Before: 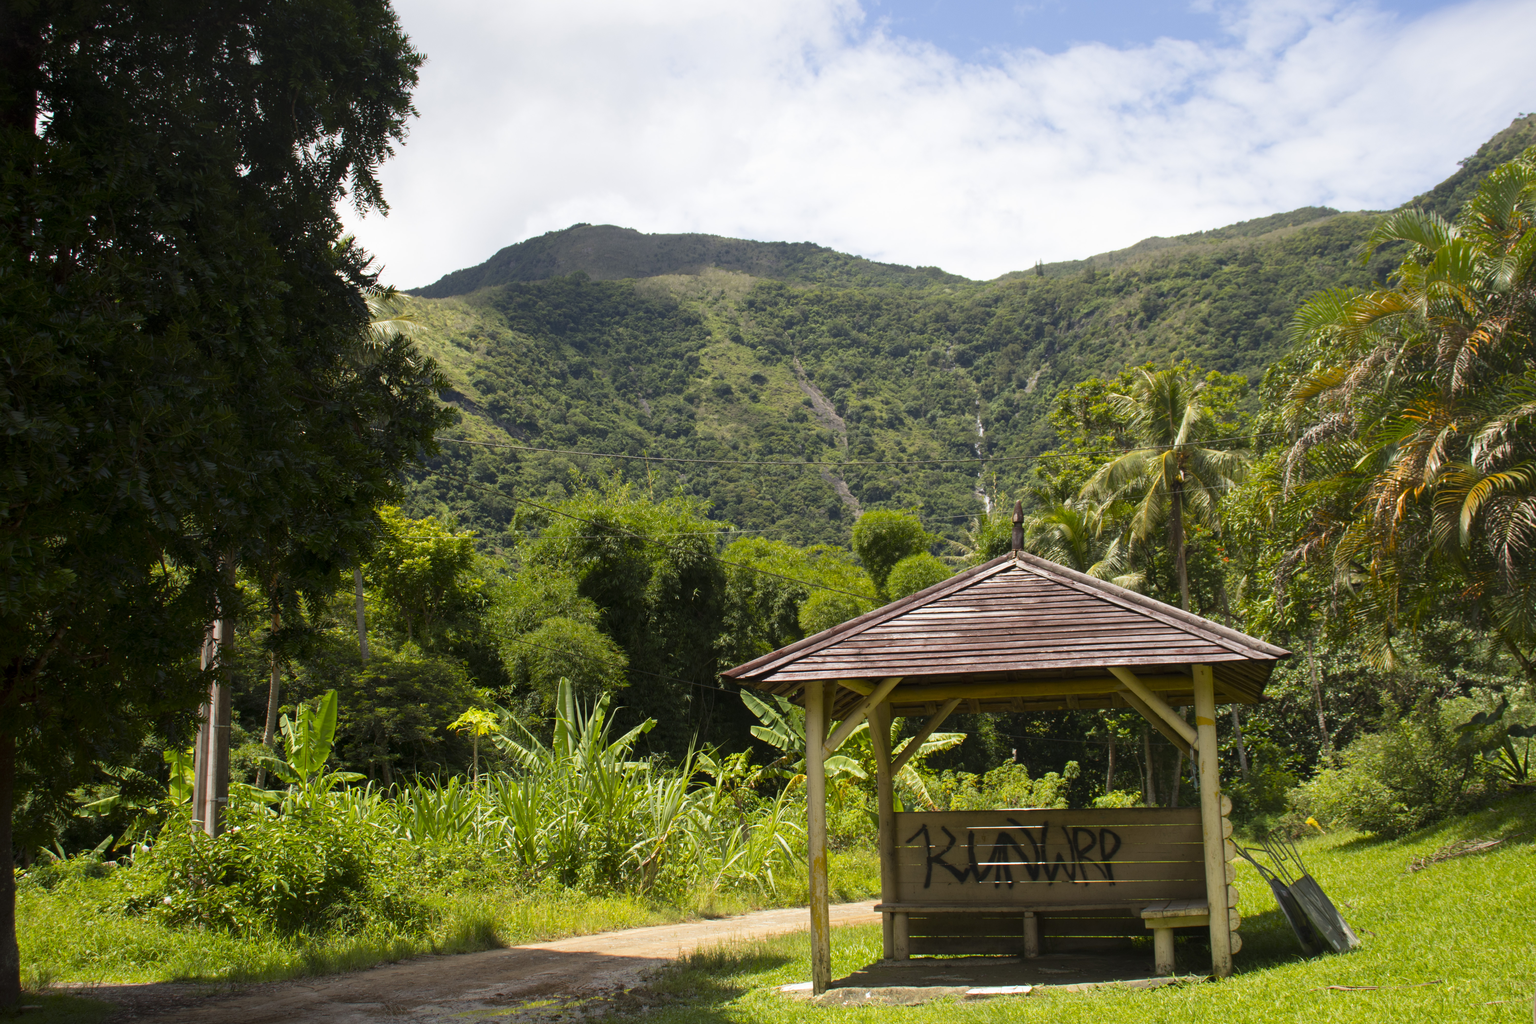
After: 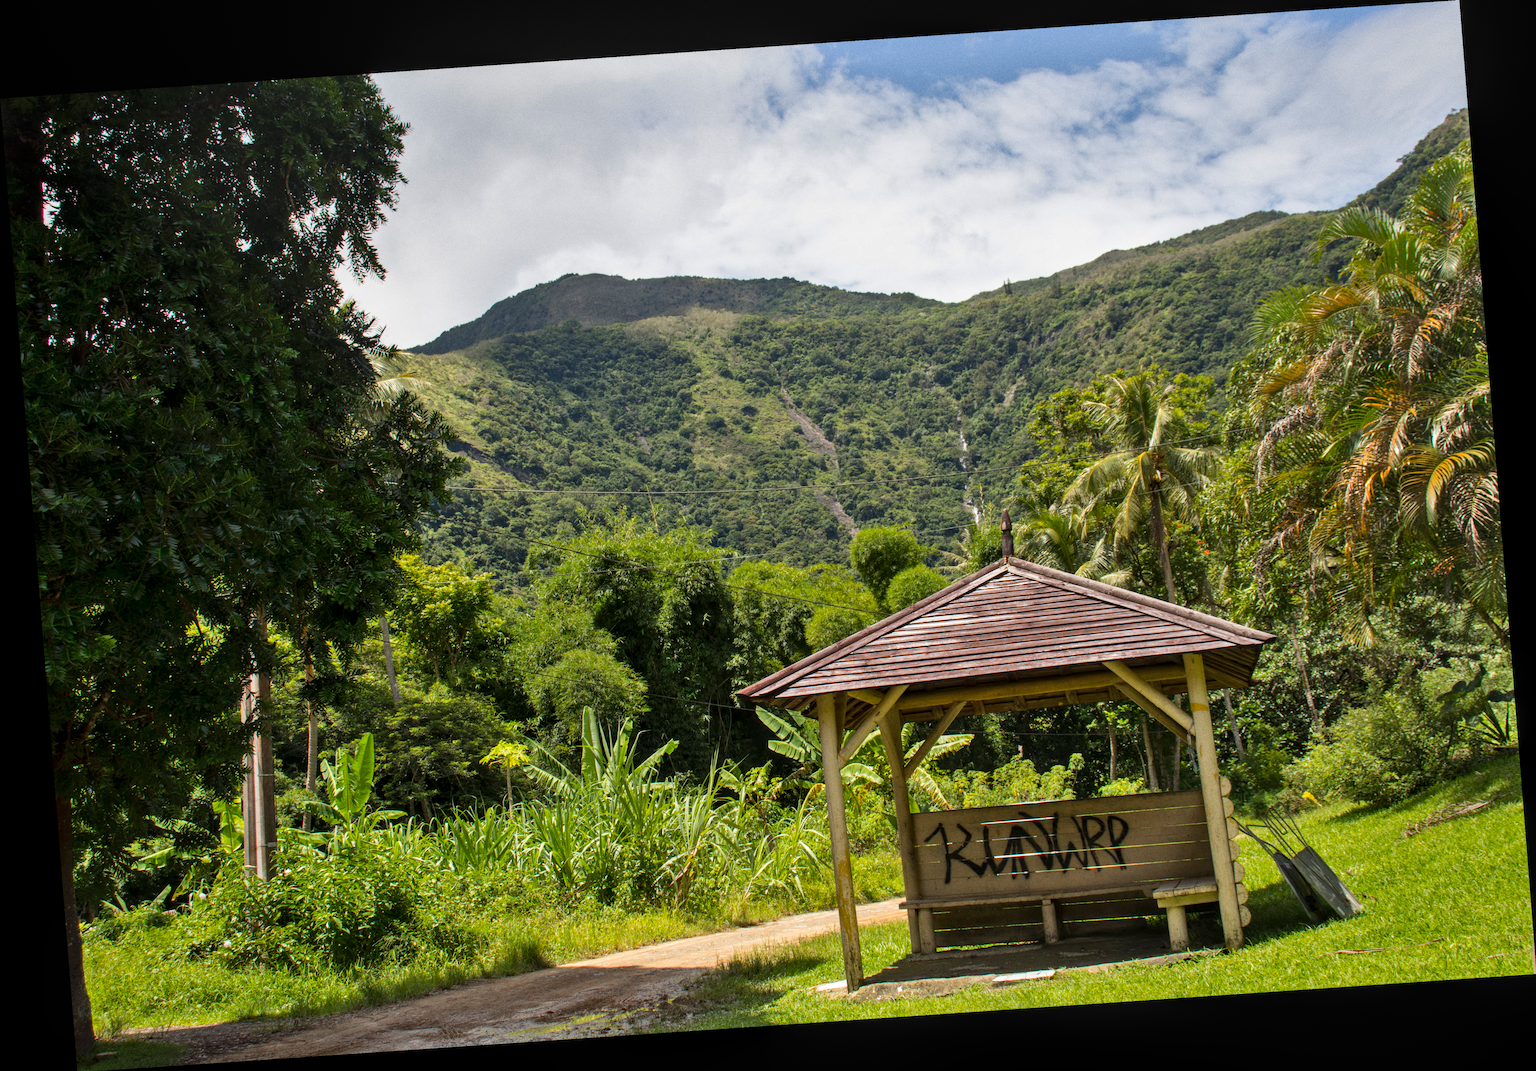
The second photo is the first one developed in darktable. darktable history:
rotate and perspective: rotation -4.2°, shear 0.006, automatic cropping off
grain: coarseness 0.47 ISO
shadows and highlights: soften with gaussian
local contrast: on, module defaults
